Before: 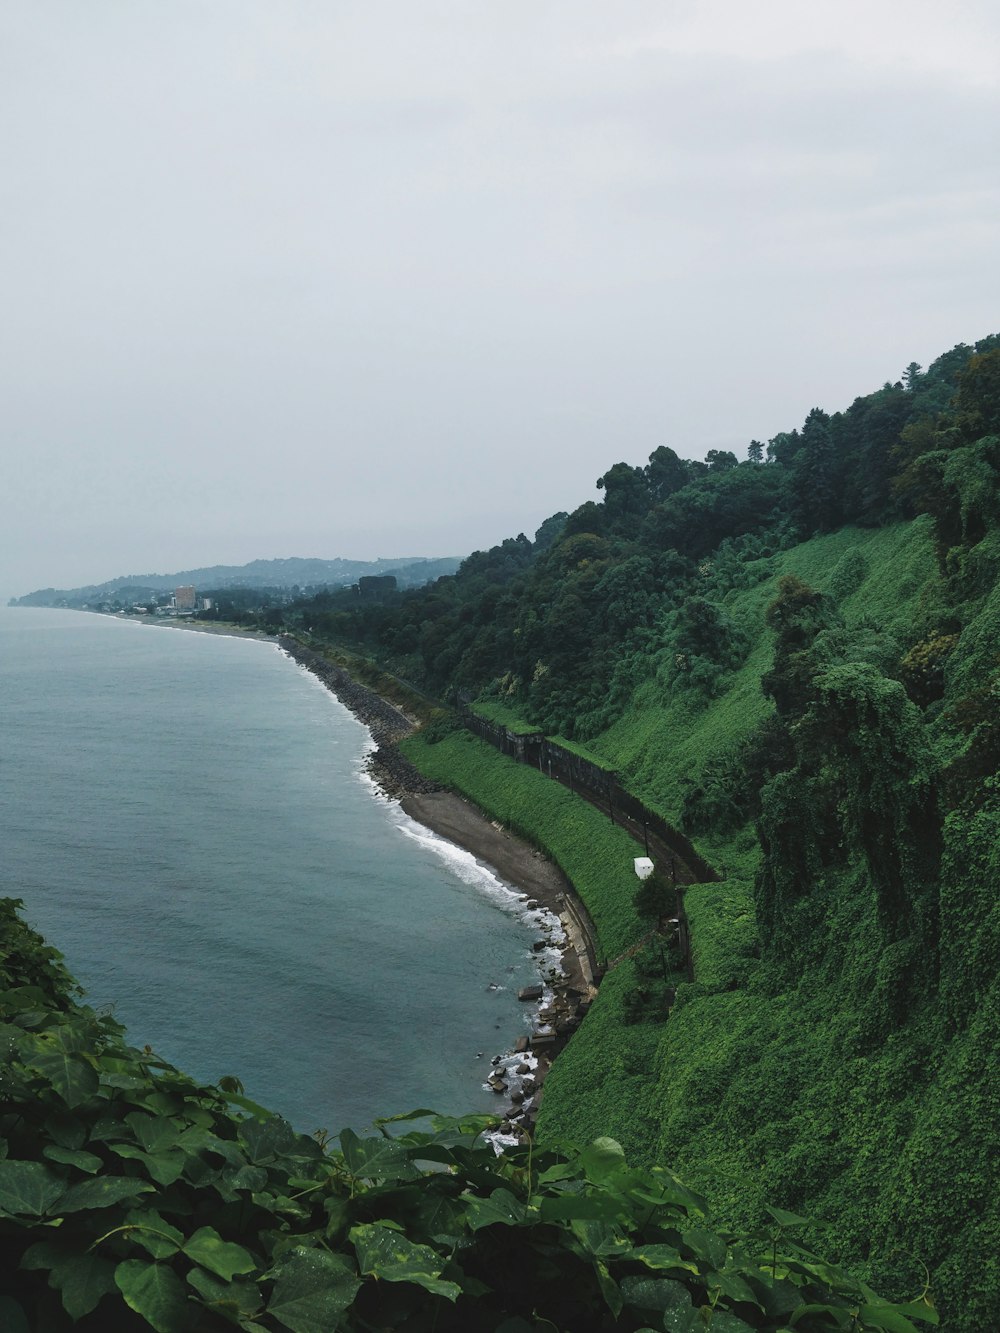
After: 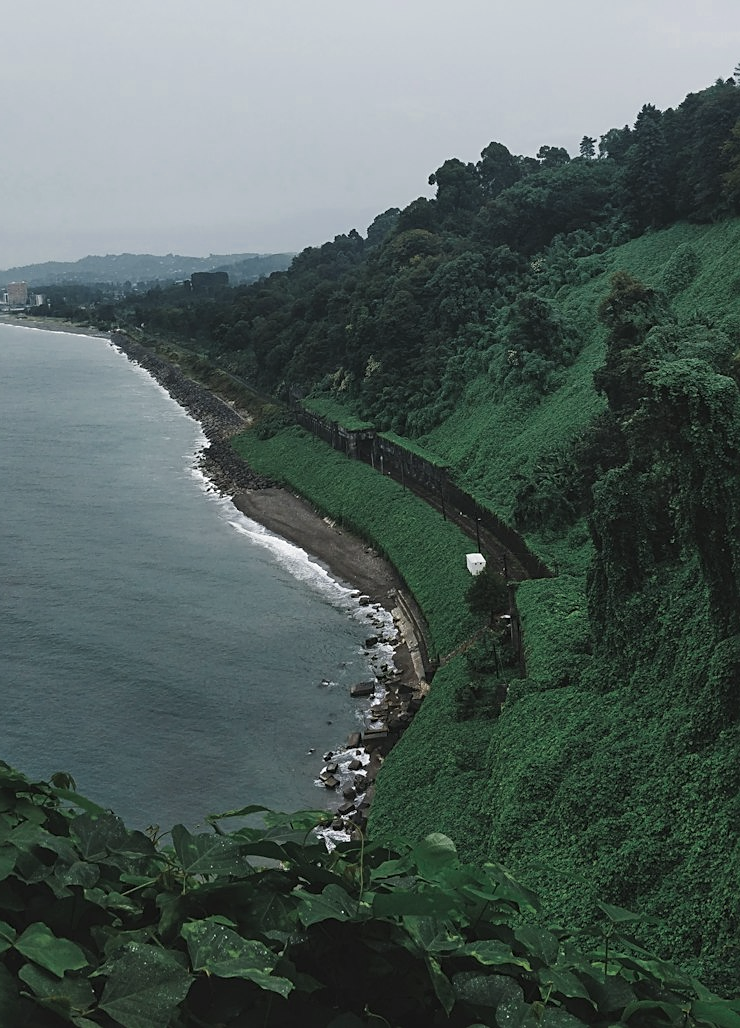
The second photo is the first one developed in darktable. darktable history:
sharpen: on, module defaults
color zones: curves: ch0 [(0, 0.5) (0.125, 0.4) (0.25, 0.5) (0.375, 0.4) (0.5, 0.4) (0.625, 0.35) (0.75, 0.35) (0.875, 0.5)]; ch1 [(0, 0.35) (0.125, 0.45) (0.25, 0.35) (0.375, 0.35) (0.5, 0.35) (0.625, 0.35) (0.75, 0.45) (0.875, 0.35)]; ch2 [(0, 0.6) (0.125, 0.5) (0.25, 0.5) (0.375, 0.6) (0.5, 0.6) (0.625, 0.5) (0.75, 0.5) (0.875, 0.5)]
crop: left 16.871%, top 22.857%, right 9.116%
